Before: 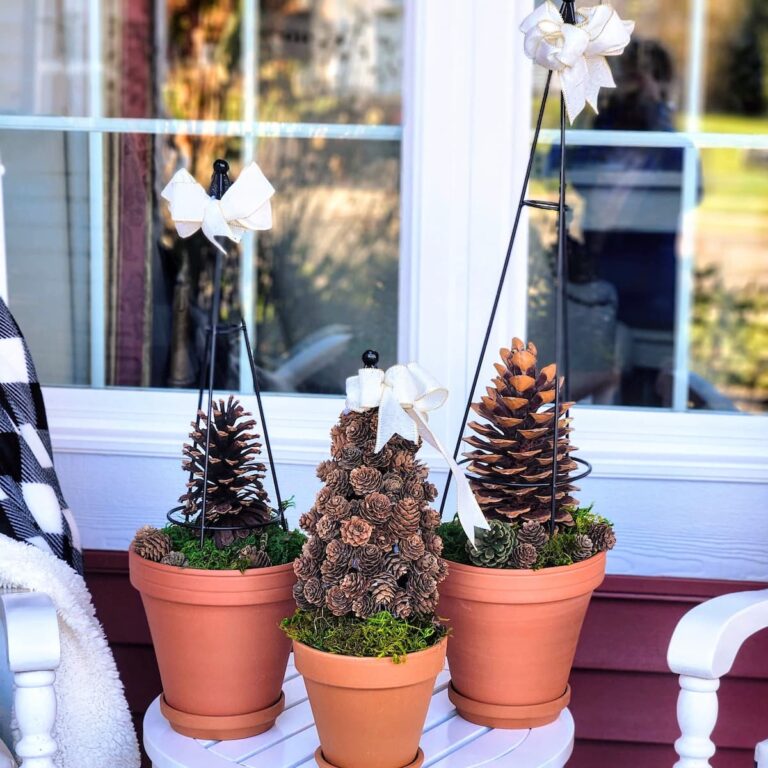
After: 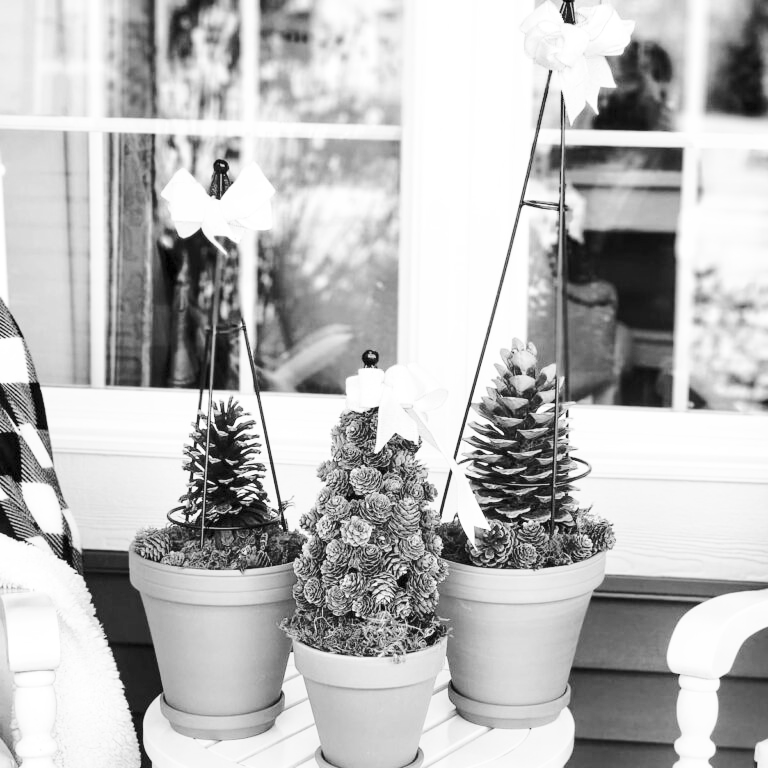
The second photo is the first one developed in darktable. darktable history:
monochrome: on, module defaults
contrast brightness saturation: brightness 0.15
base curve: curves: ch0 [(0, 0) (0.032, 0.037) (0.105, 0.228) (0.435, 0.76) (0.856, 0.983) (1, 1)], preserve colors none
